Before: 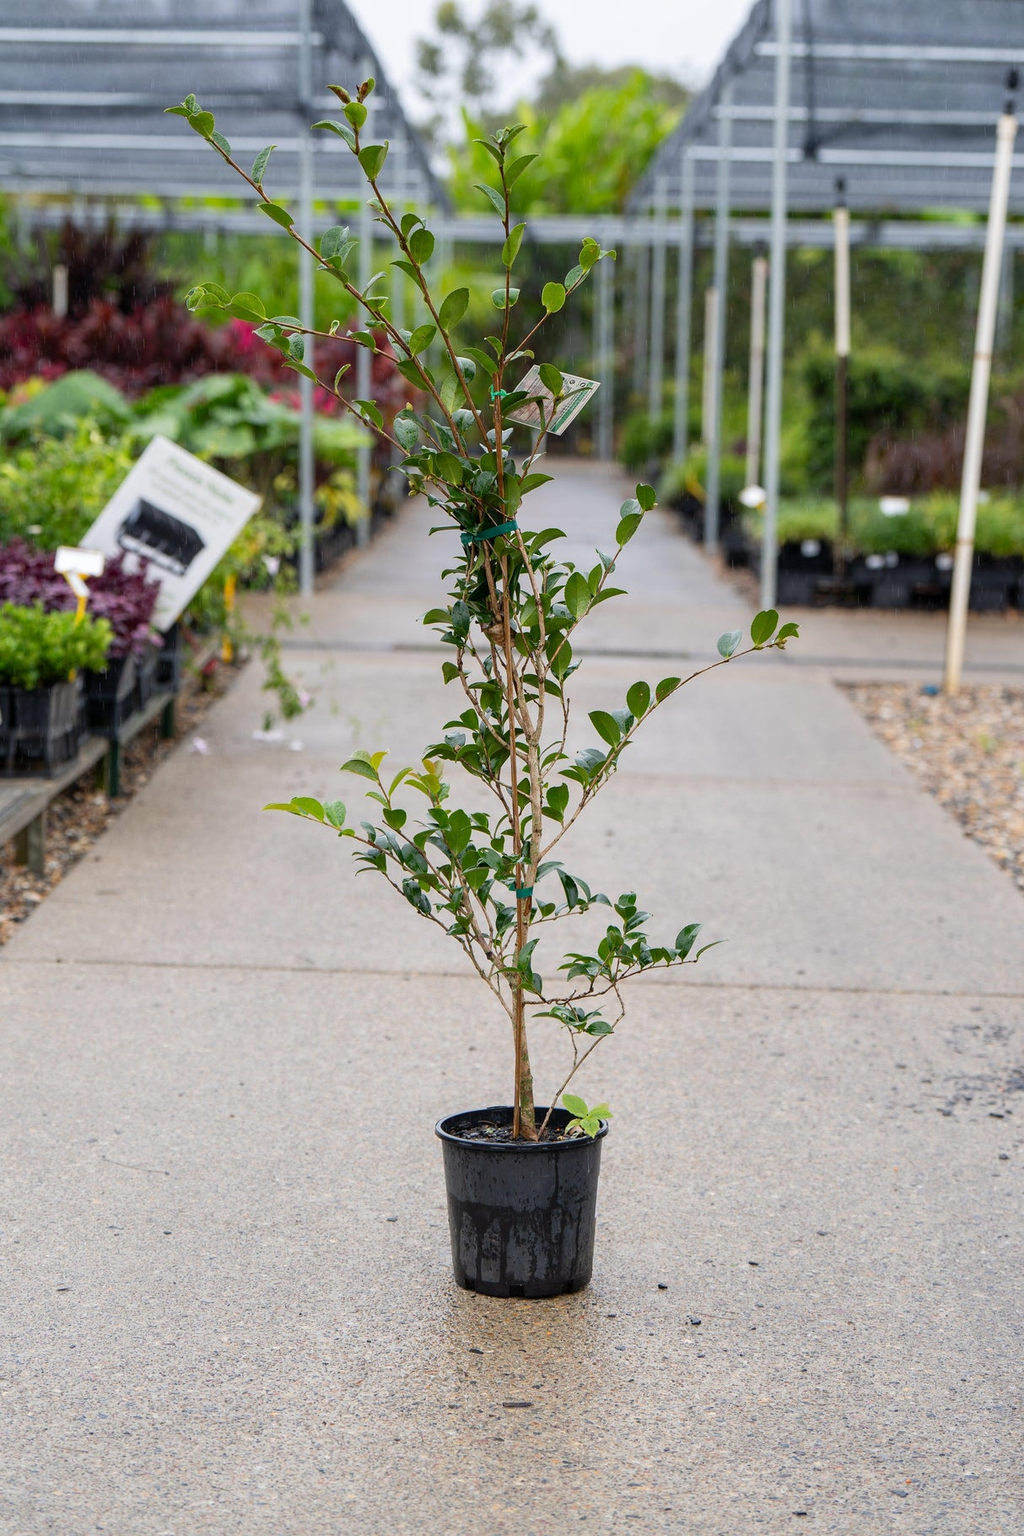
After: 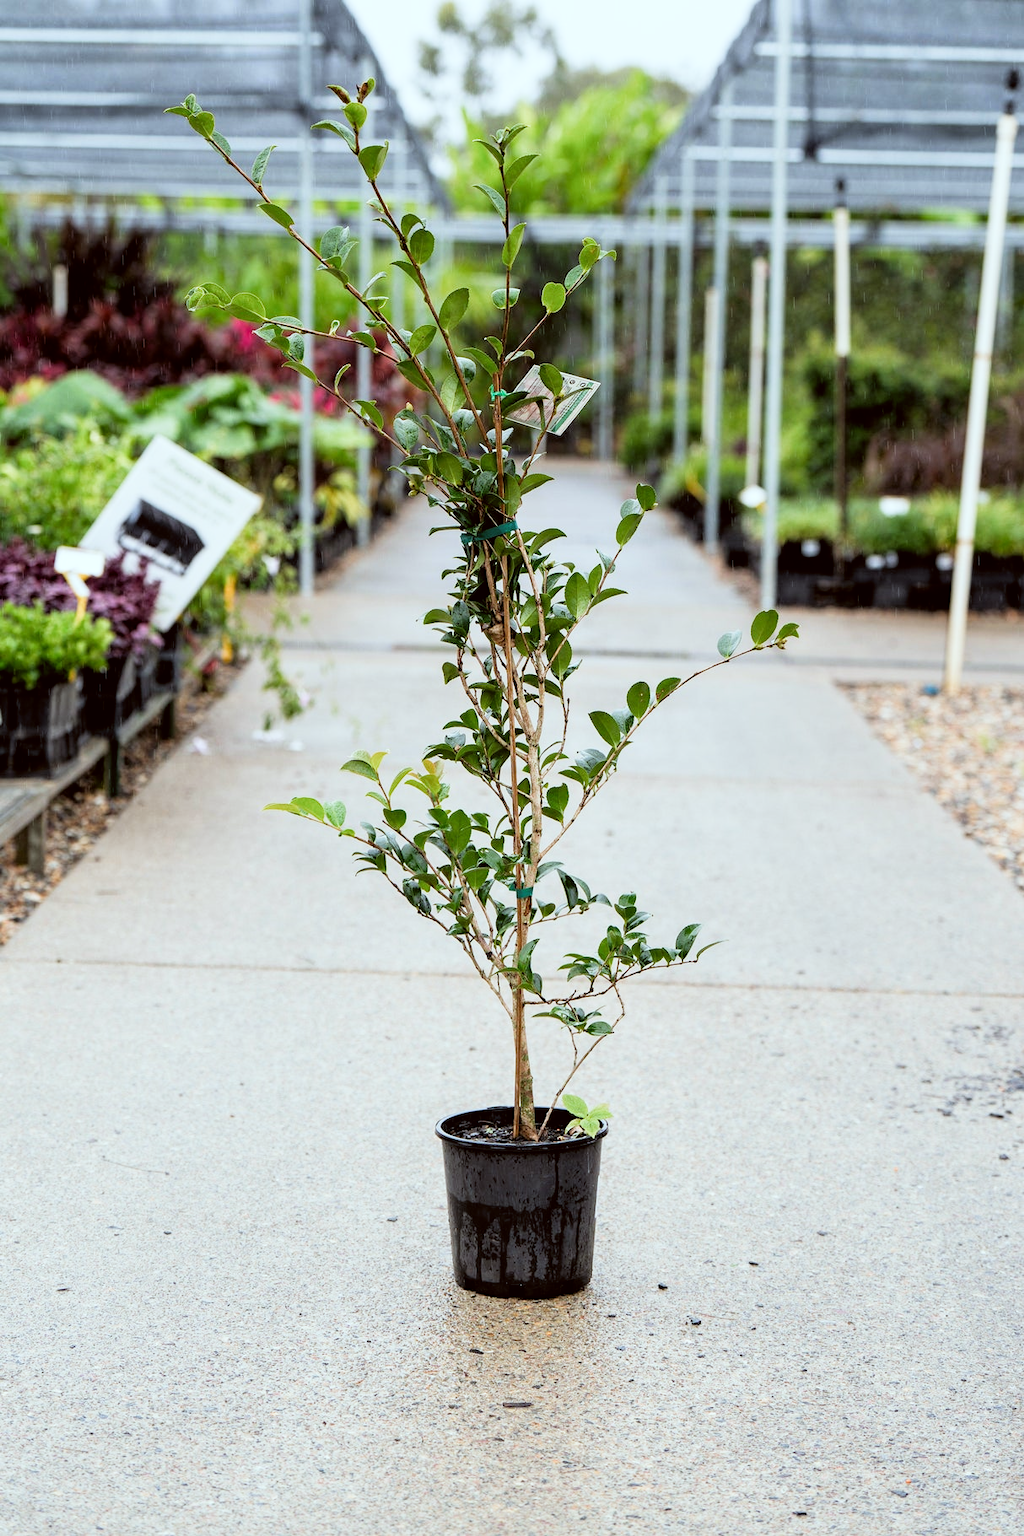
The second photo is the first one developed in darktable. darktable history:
color correction: highlights a* -5.03, highlights b* -3.21, shadows a* 3.7, shadows b* 4.28
filmic rgb: middle gray luminance 12.93%, black relative exposure -10.16 EV, white relative exposure 3.47 EV, target black luminance 0%, hardness 5.73, latitude 44.92%, contrast 1.235, highlights saturation mix 4.95%, shadows ↔ highlights balance 26.67%, add noise in highlights 0.001, preserve chrominance luminance Y, color science v3 (2019), use custom middle-gray values true, contrast in highlights soft
